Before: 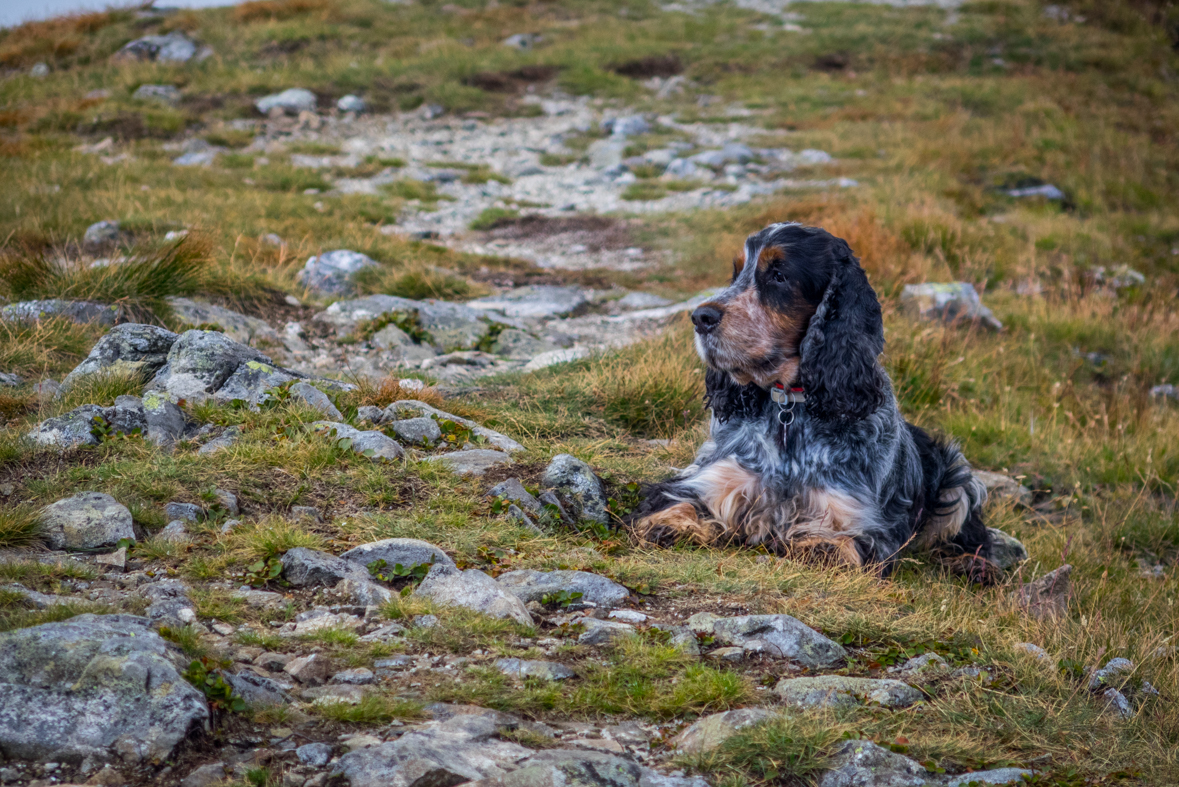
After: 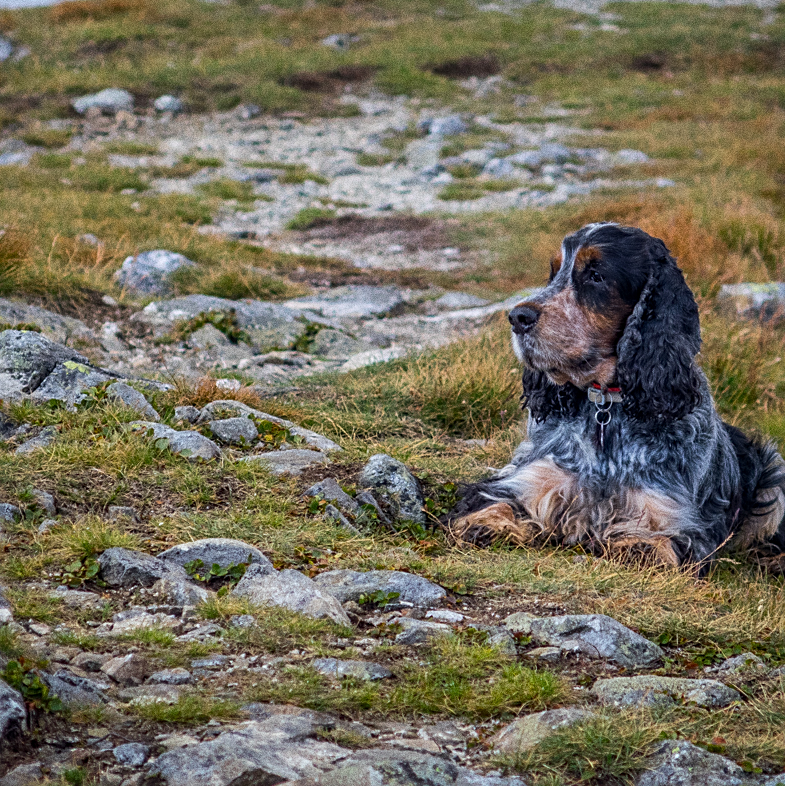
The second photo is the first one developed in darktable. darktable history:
crop and rotate: left 15.546%, right 17.787%
sharpen: on, module defaults
grain: coarseness 0.09 ISO, strength 40%
